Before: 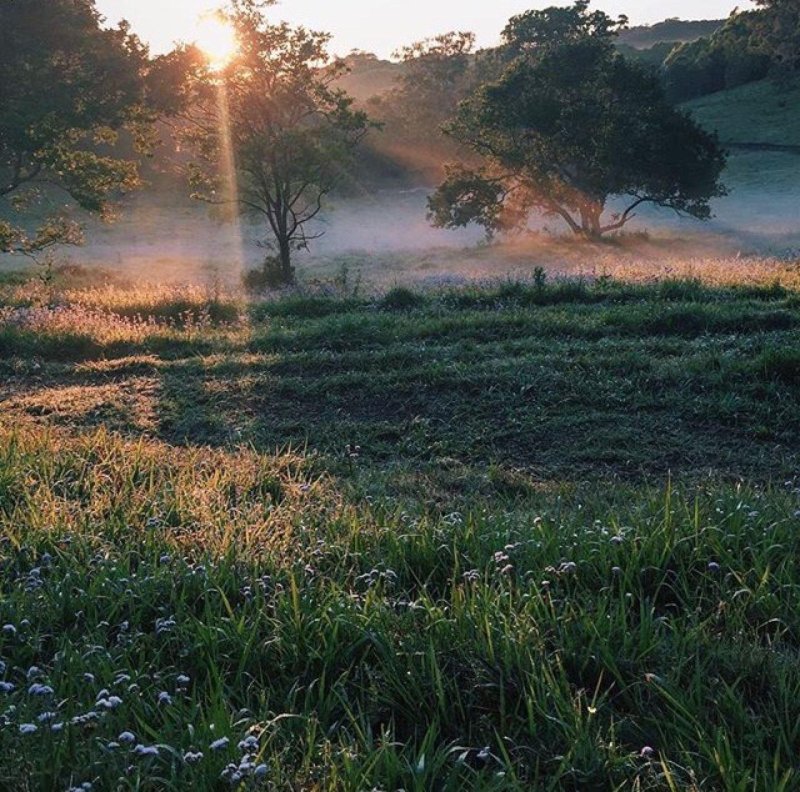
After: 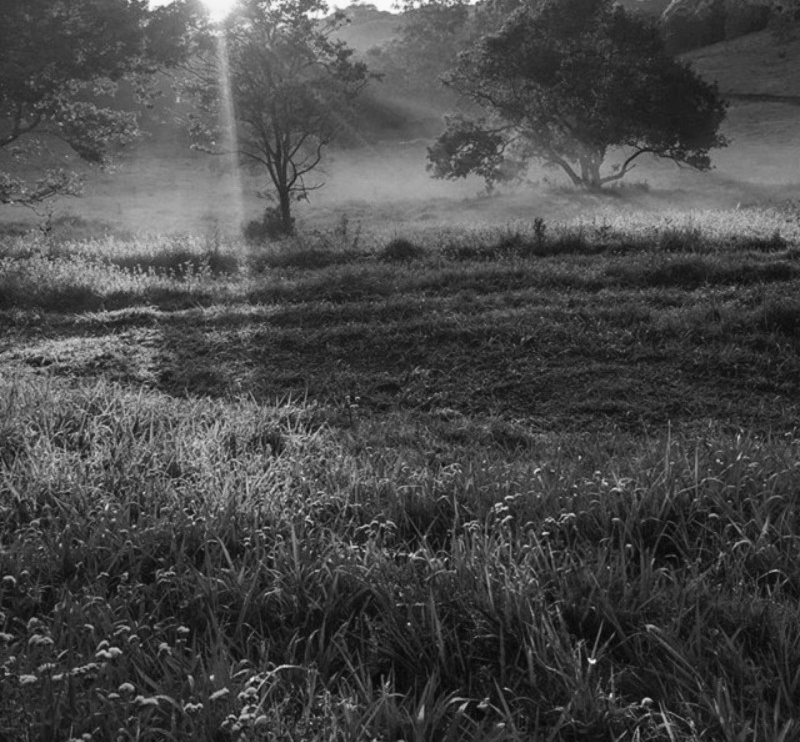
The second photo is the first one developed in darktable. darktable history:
lowpass: radius 0.5, unbound 0
exposure: exposure 0.2 EV, compensate highlight preservation false
monochrome: a -4.13, b 5.16, size 1
crop and rotate: top 6.25%
color correction: highlights a* 21.88, highlights b* 22.25
